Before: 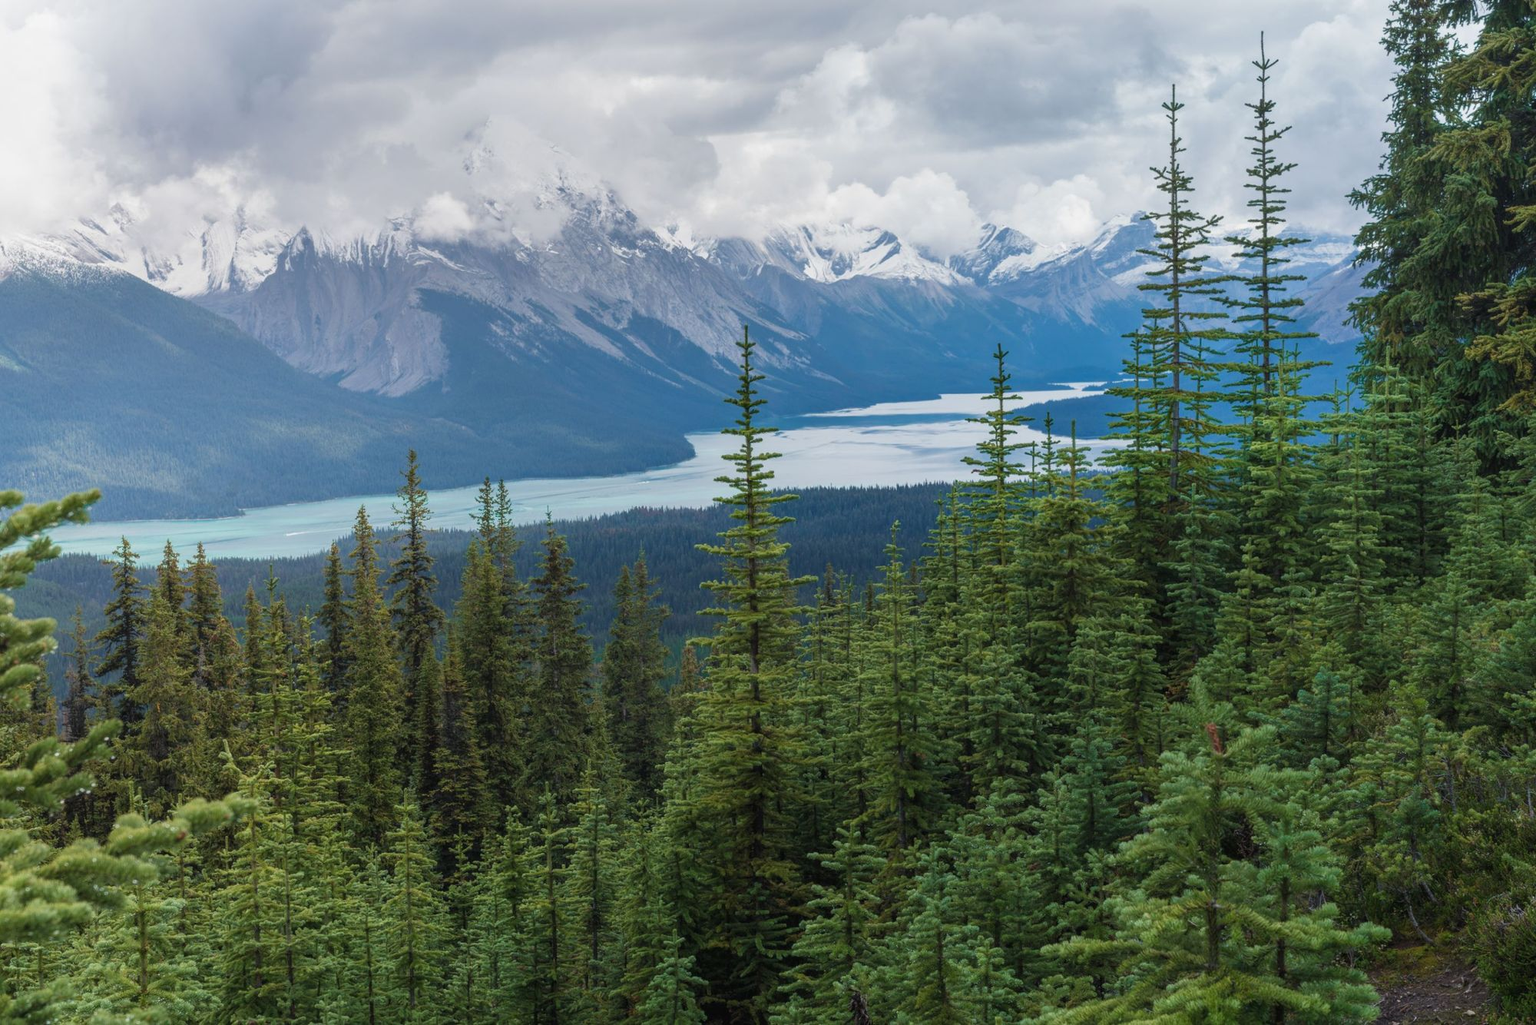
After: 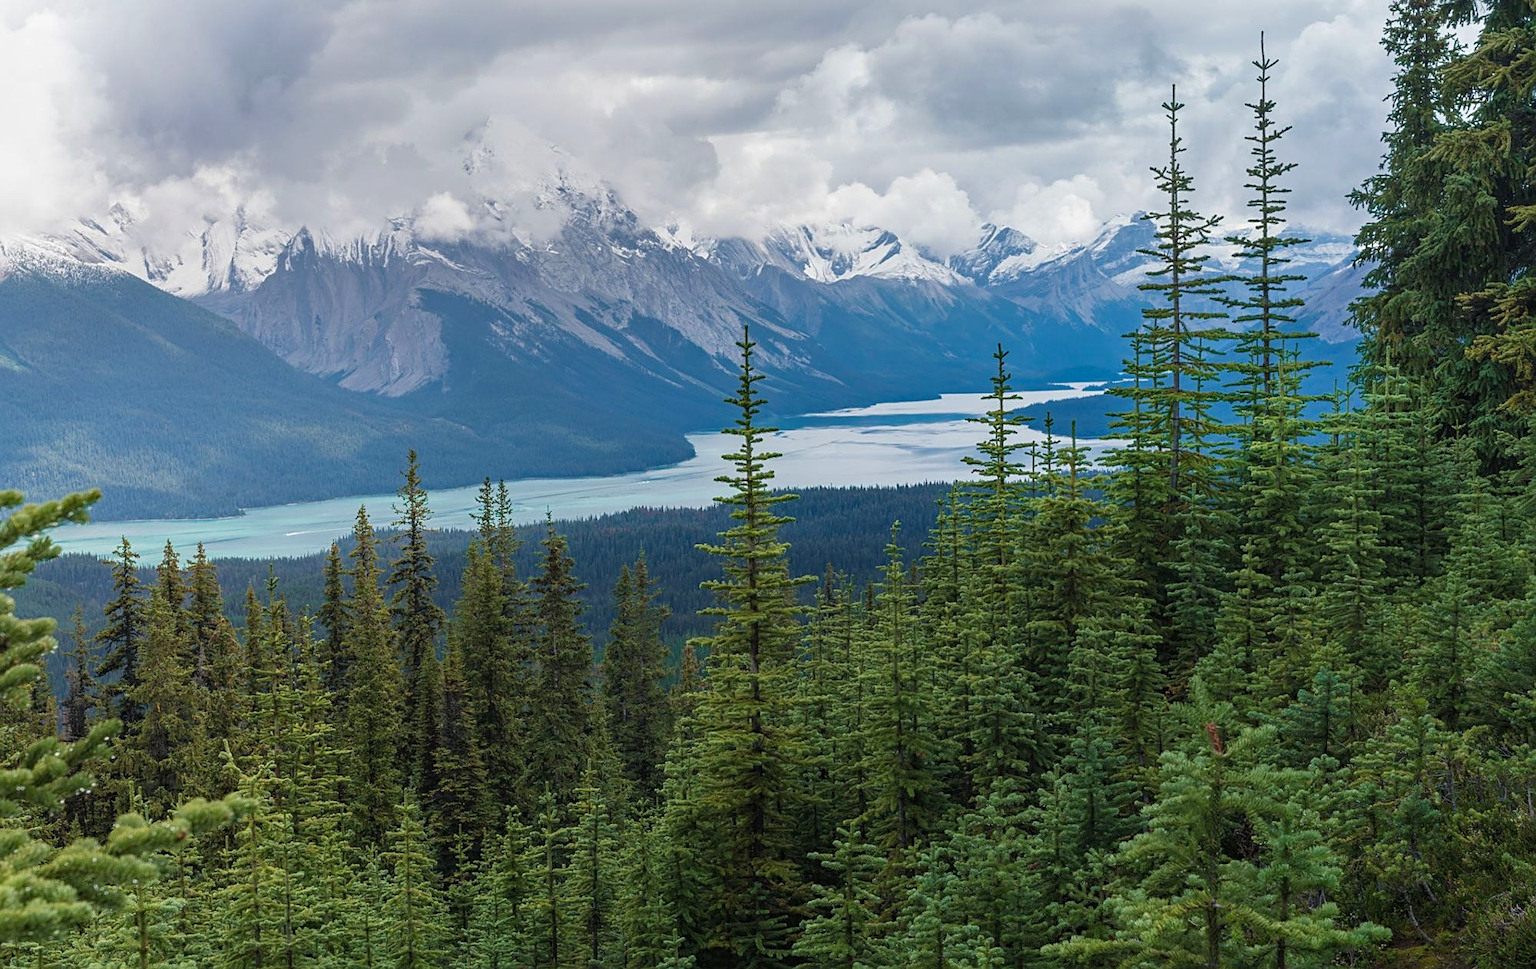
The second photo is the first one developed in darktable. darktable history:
sharpen: on, module defaults
haze removal: compatibility mode true, adaptive false
crop and rotate: top 0.007%, bottom 5.24%
